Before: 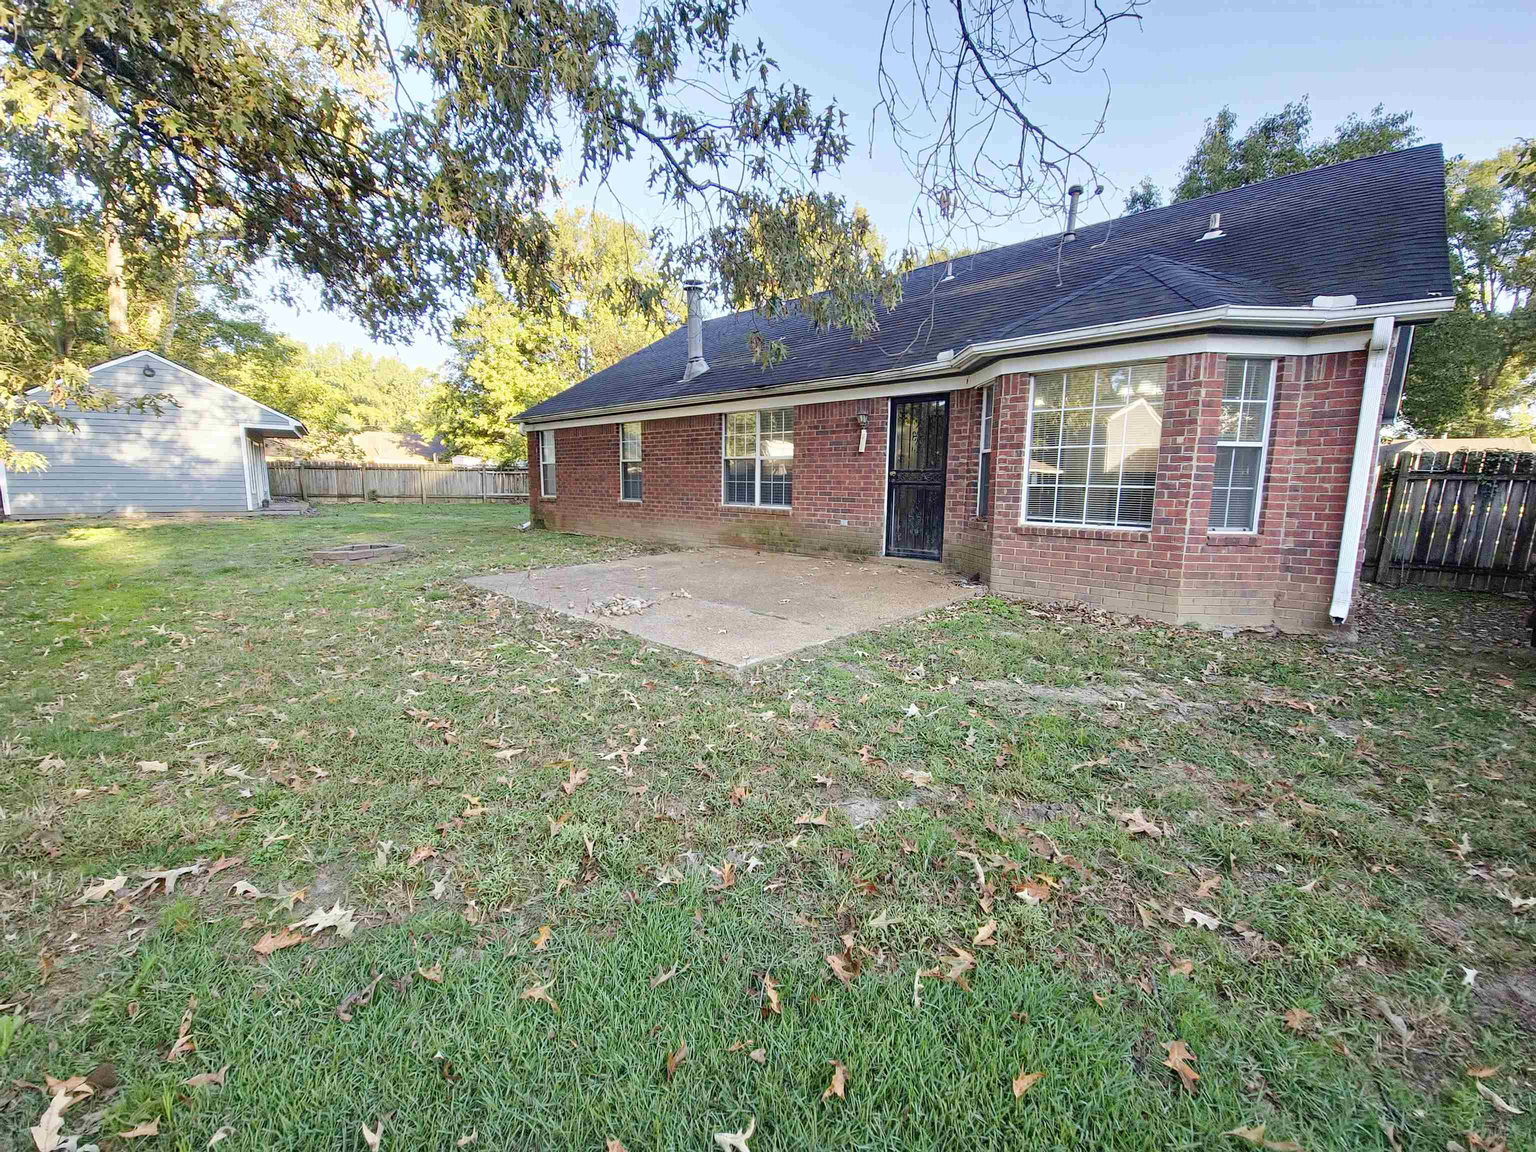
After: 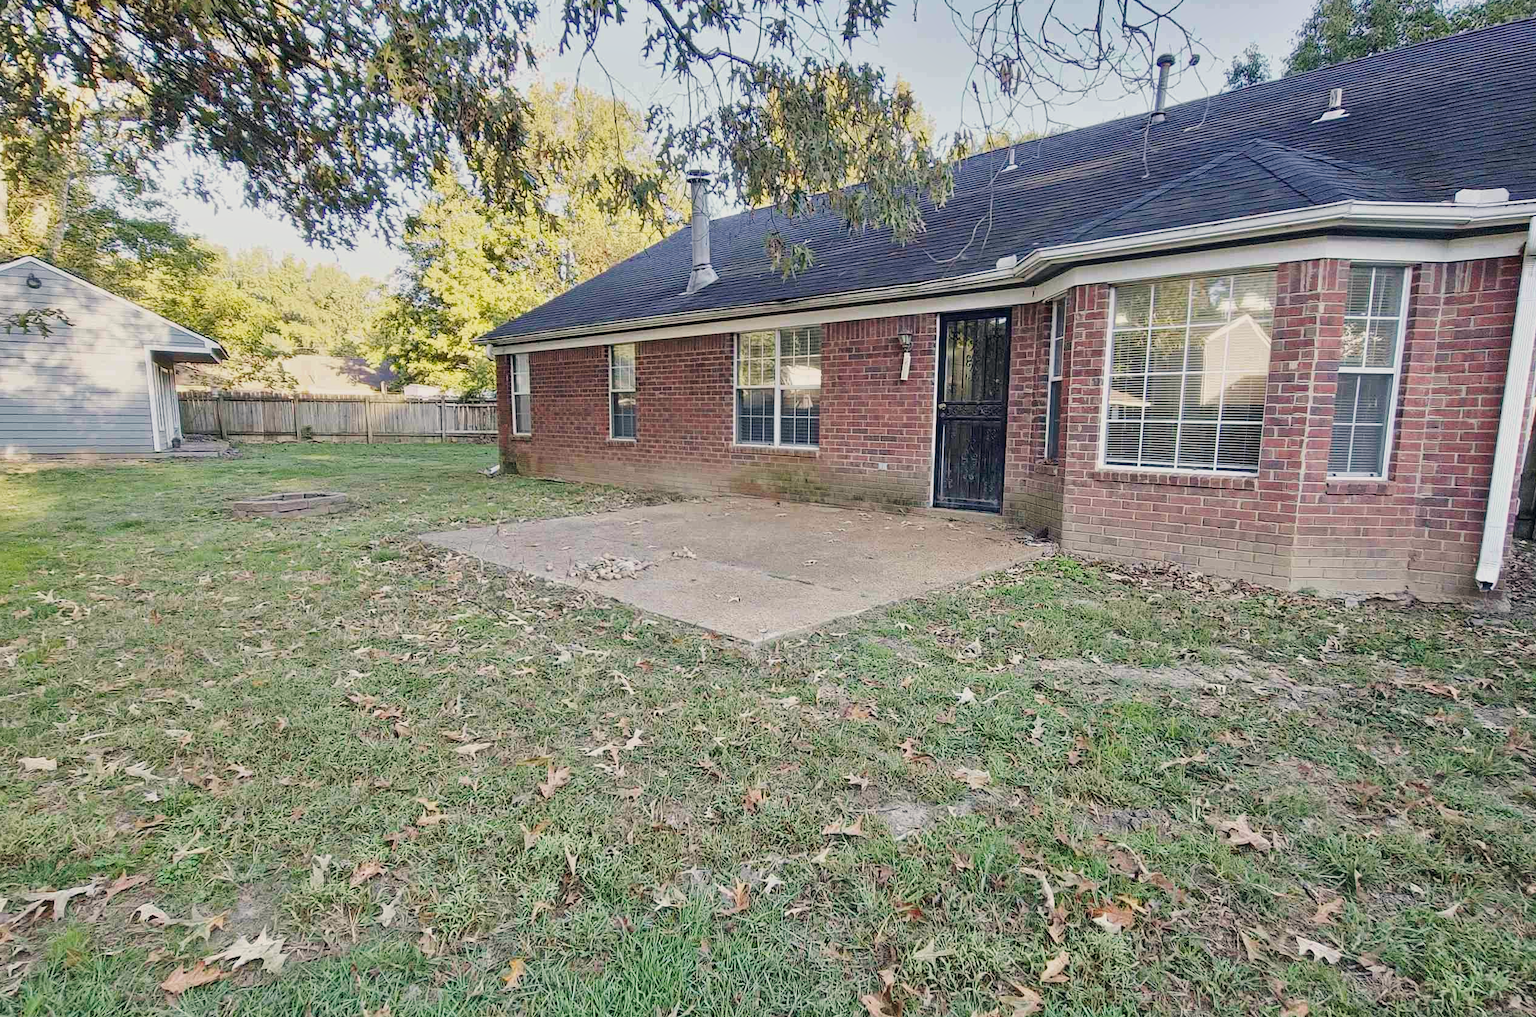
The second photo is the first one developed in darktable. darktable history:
crop: left 7.912%, top 12.241%, right 10.196%, bottom 15.422%
color correction: highlights a* 2.82, highlights b* 5.01, shadows a* -1.95, shadows b* -4.85, saturation 0.782
tone curve: curves: ch0 [(0, 0.014) (0.036, 0.047) (0.15, 0.156) (0.27, 0.258) (0.511, 0.506) (0.761, 0.741) (1, 0.919)]; ch1 [(0, 0) (0.179, 0.173) (0.322, 0.32) (0.429, 0.431) (0.502, 0.5) (0.519, 0.522) (0.562, 0.575) (0.631, 0.65) (0.72, 0.692) (1, 1)]; ch2 [(0, 0) (0.29, 0.295) (0.404, 0.436) (0.497, 0.498) (0.533, 0.556) (0.599, 0.607) (0.696, 0.707) (1, 1)], preserve colors none
shadows and highlights: low approximation 0.01, soften with gaussian
